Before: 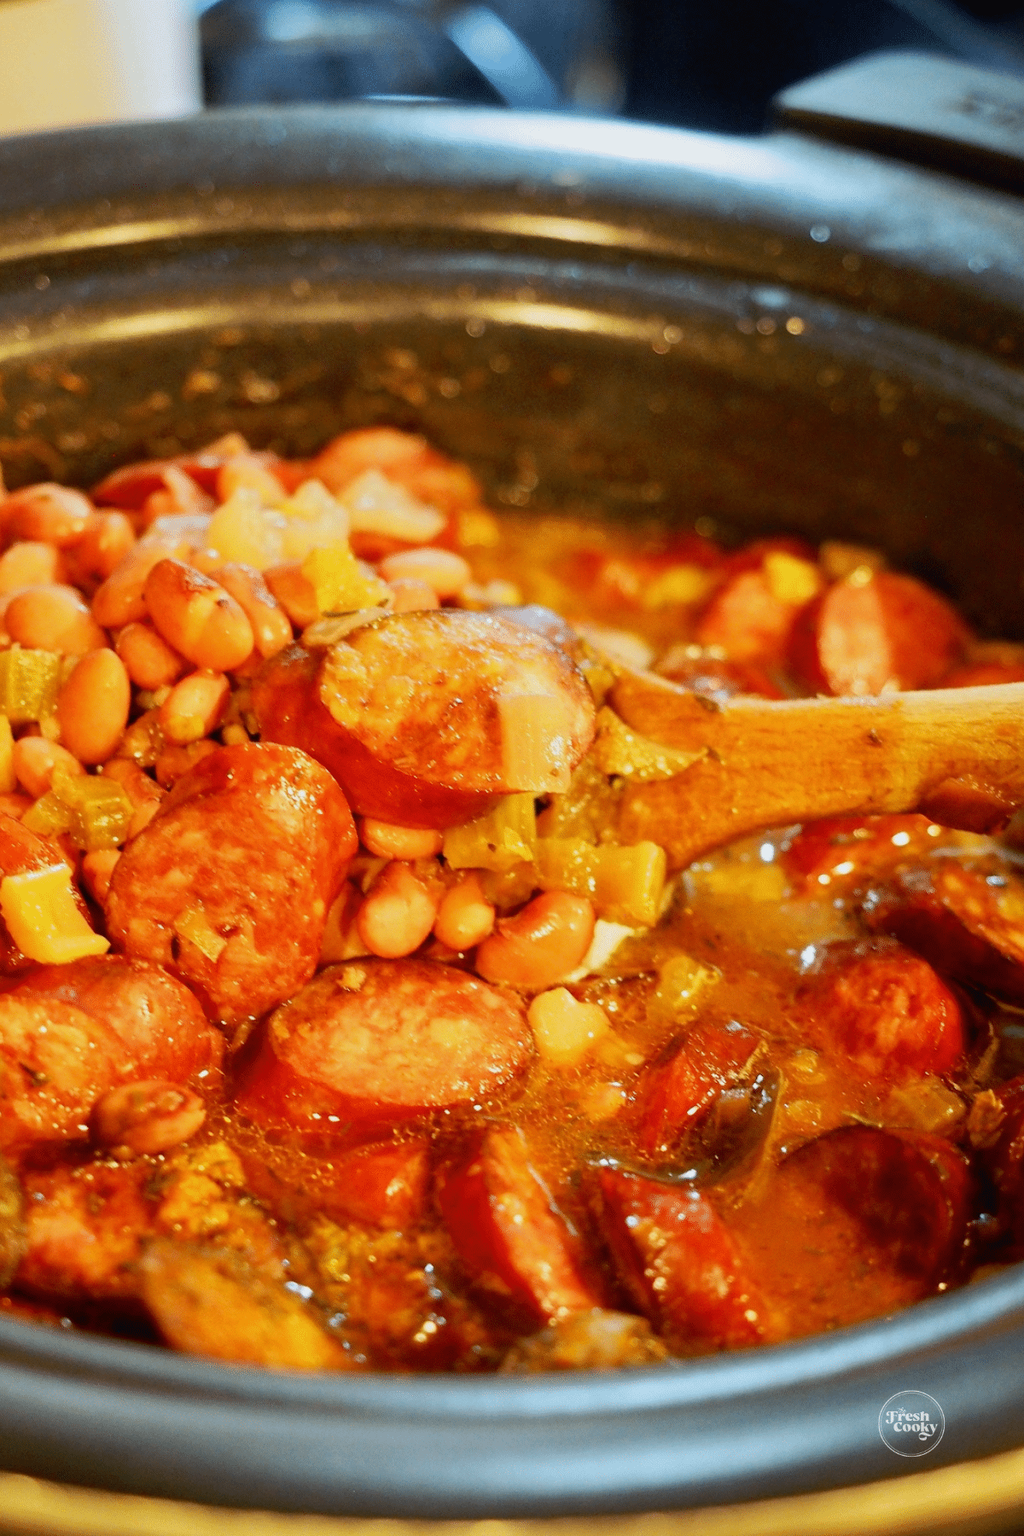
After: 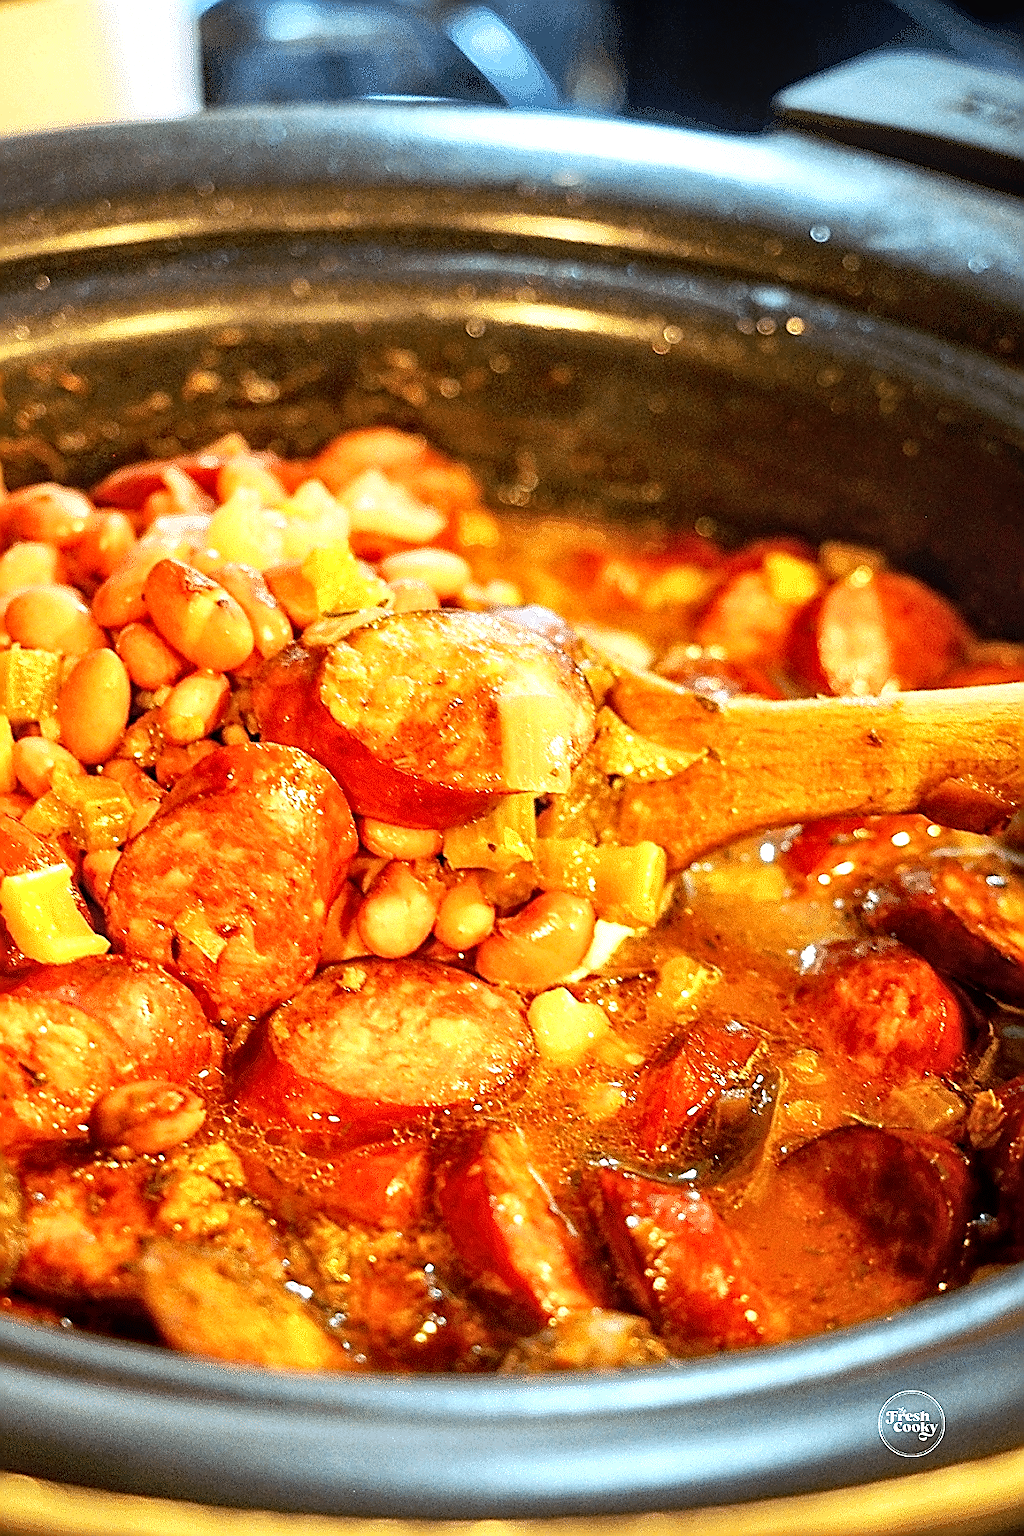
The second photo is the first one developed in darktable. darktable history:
sharpen: amount 1.866
local contrast: on, module defaults
tone equalizer: -8 EV -0.785 EV, -7 EV -0.689 EV, -6 EV -0.622 EV, -5 EV -0.376 EV, -3 EV 0.396 EV, -2 EV 0.6 EV, -1 EV 0.693 EV, +0 EV 0.734 EV
